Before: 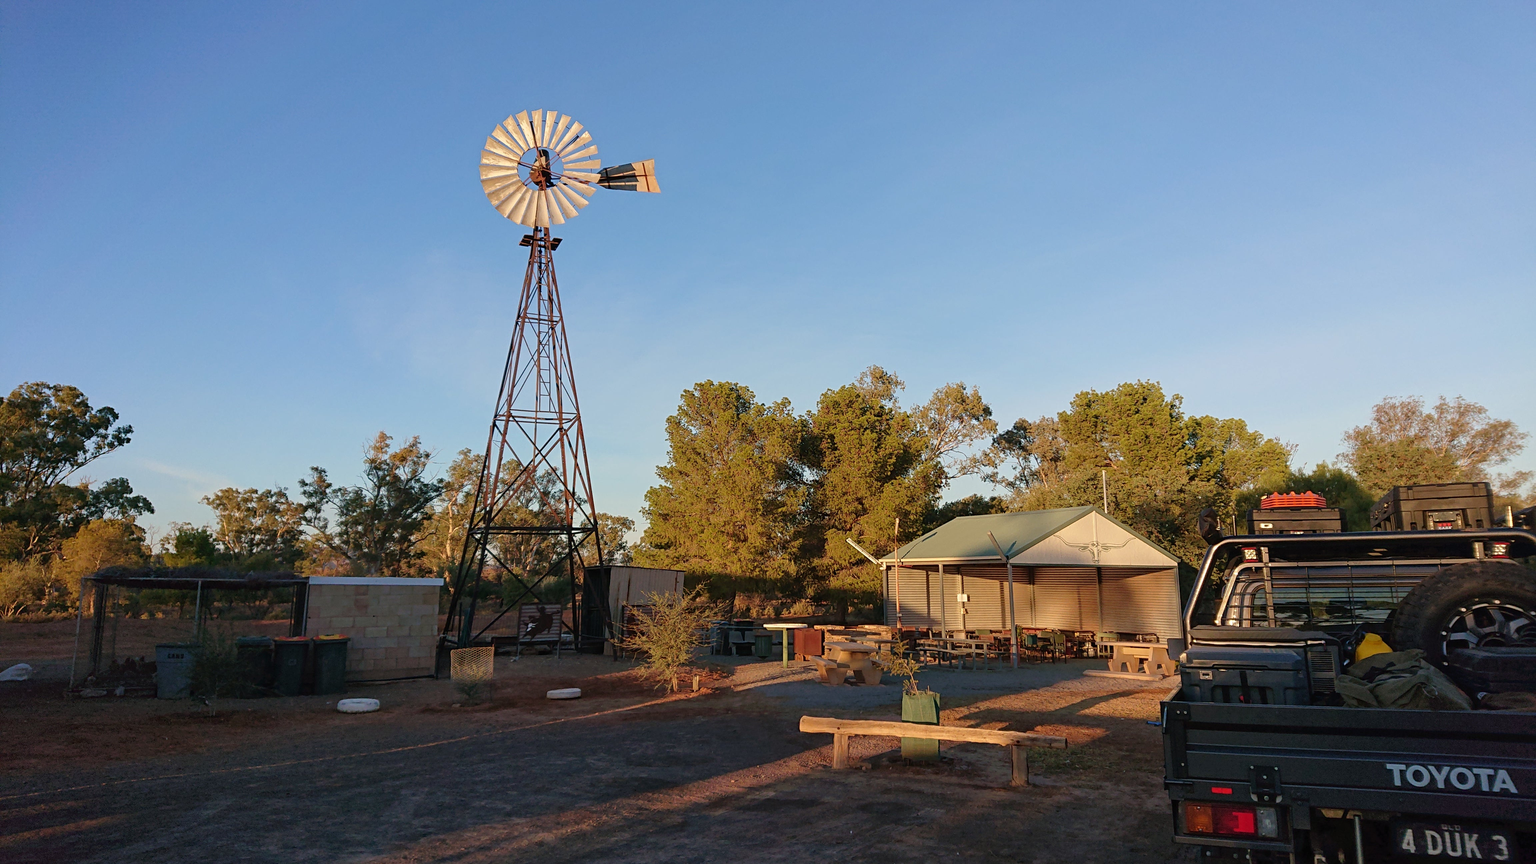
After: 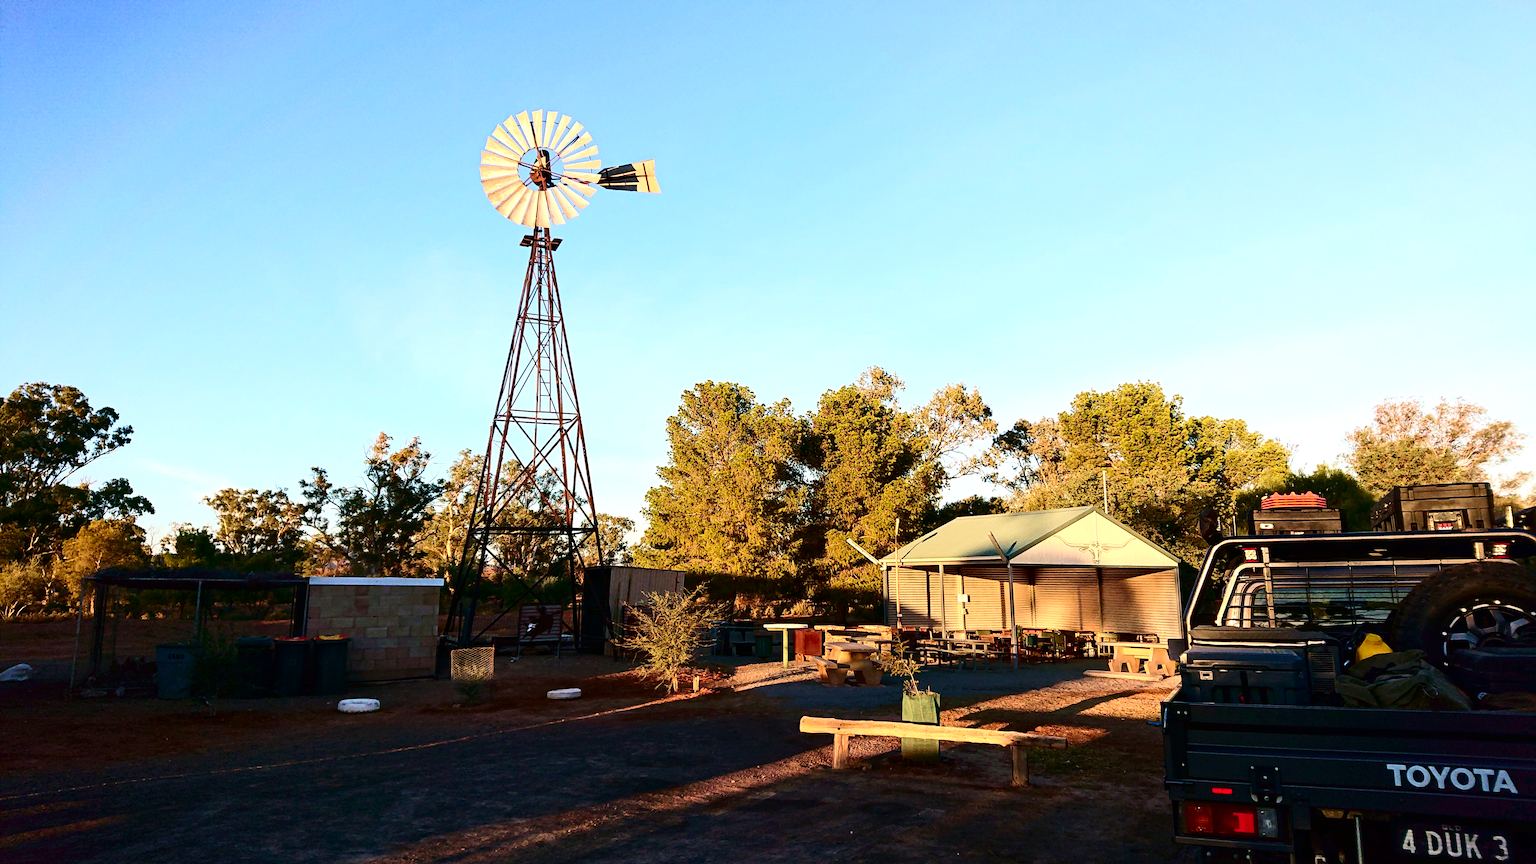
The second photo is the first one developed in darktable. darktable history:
contrast brightness saturation: contrast 0.318, brightness -0.081, saturation 0.174
exposure: black level correction 0, exposure 0.499 EV, compensate exposure bias true, compensate highlight preservation false
velvia: on, module defaults
tone equalizer: -8 EV -0.402 EV, -7 EV -0.365 EV, -6 EV -0.318 EV, -5 EV -0.194 EV, -3 EV 0.195 EV, -2 EV 0.36 EV, -1 EV 0.378 EV, +0 EV 0.397 EV, edges refinement/feathering 500, mask exposure compensation -1.57 EV, preserve details no
